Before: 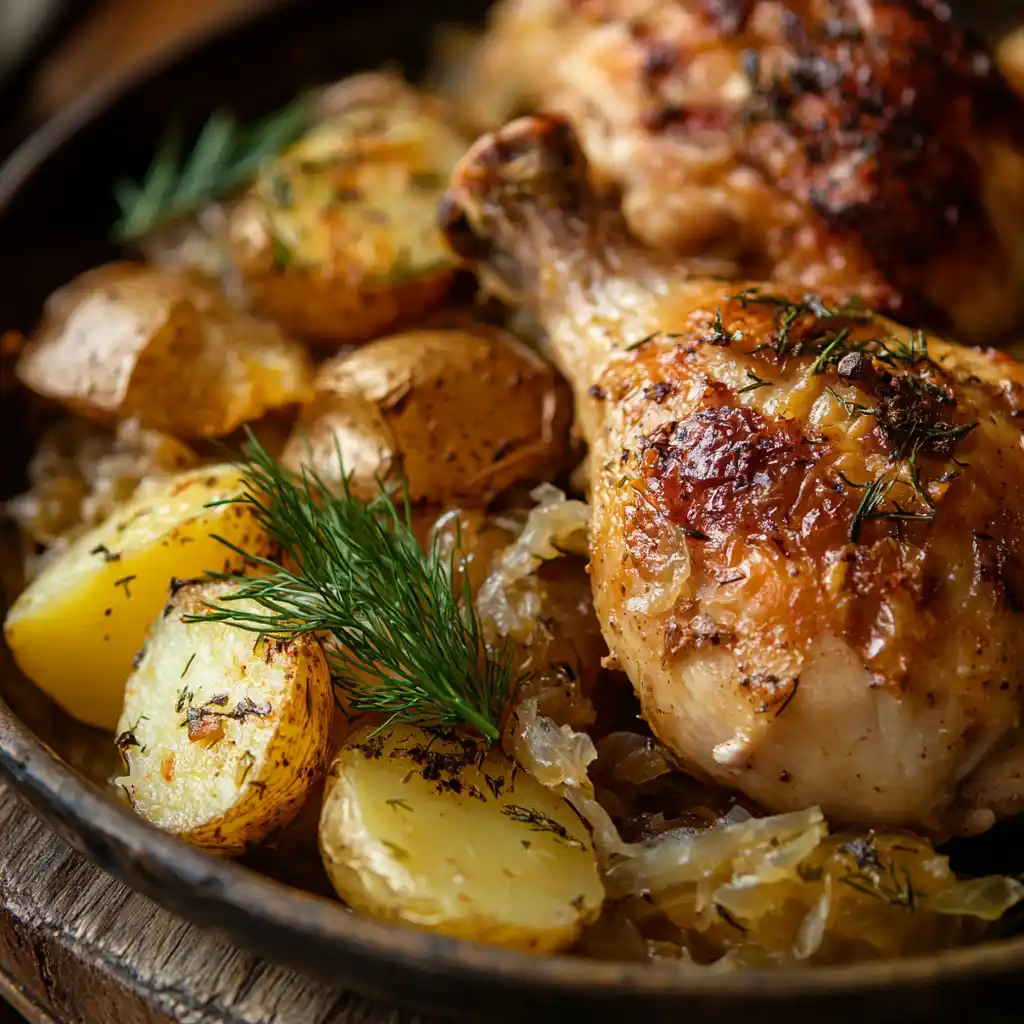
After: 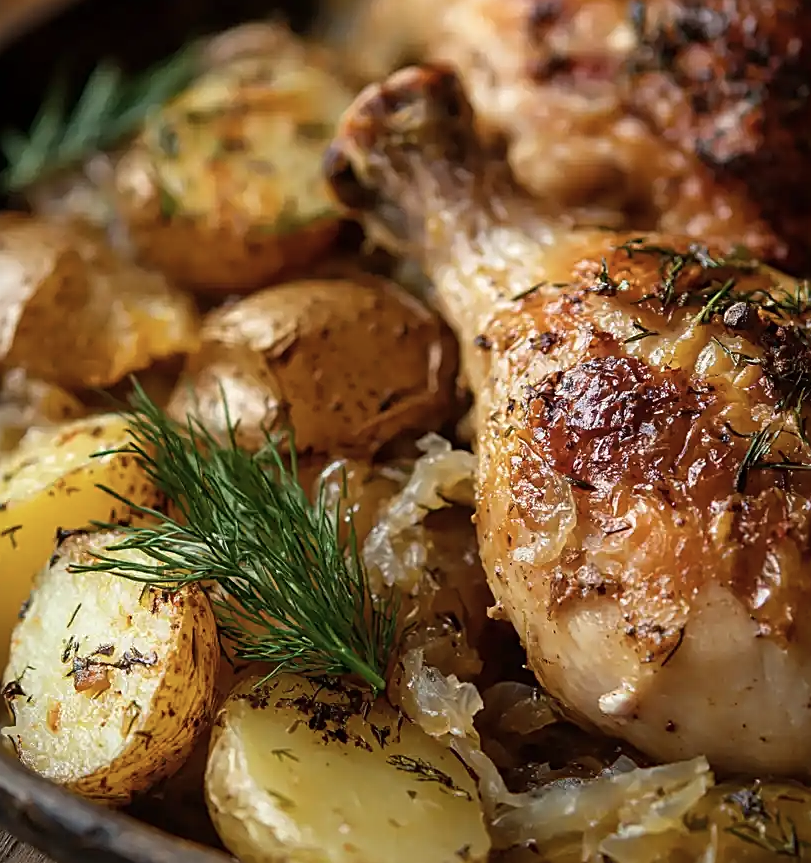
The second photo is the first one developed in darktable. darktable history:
crop: left 11.189%, top 4.939%, right 9.583%, bottom 10.703%
contrast brightness saturation: saturation -0.154
sharpen: on, module defaults
